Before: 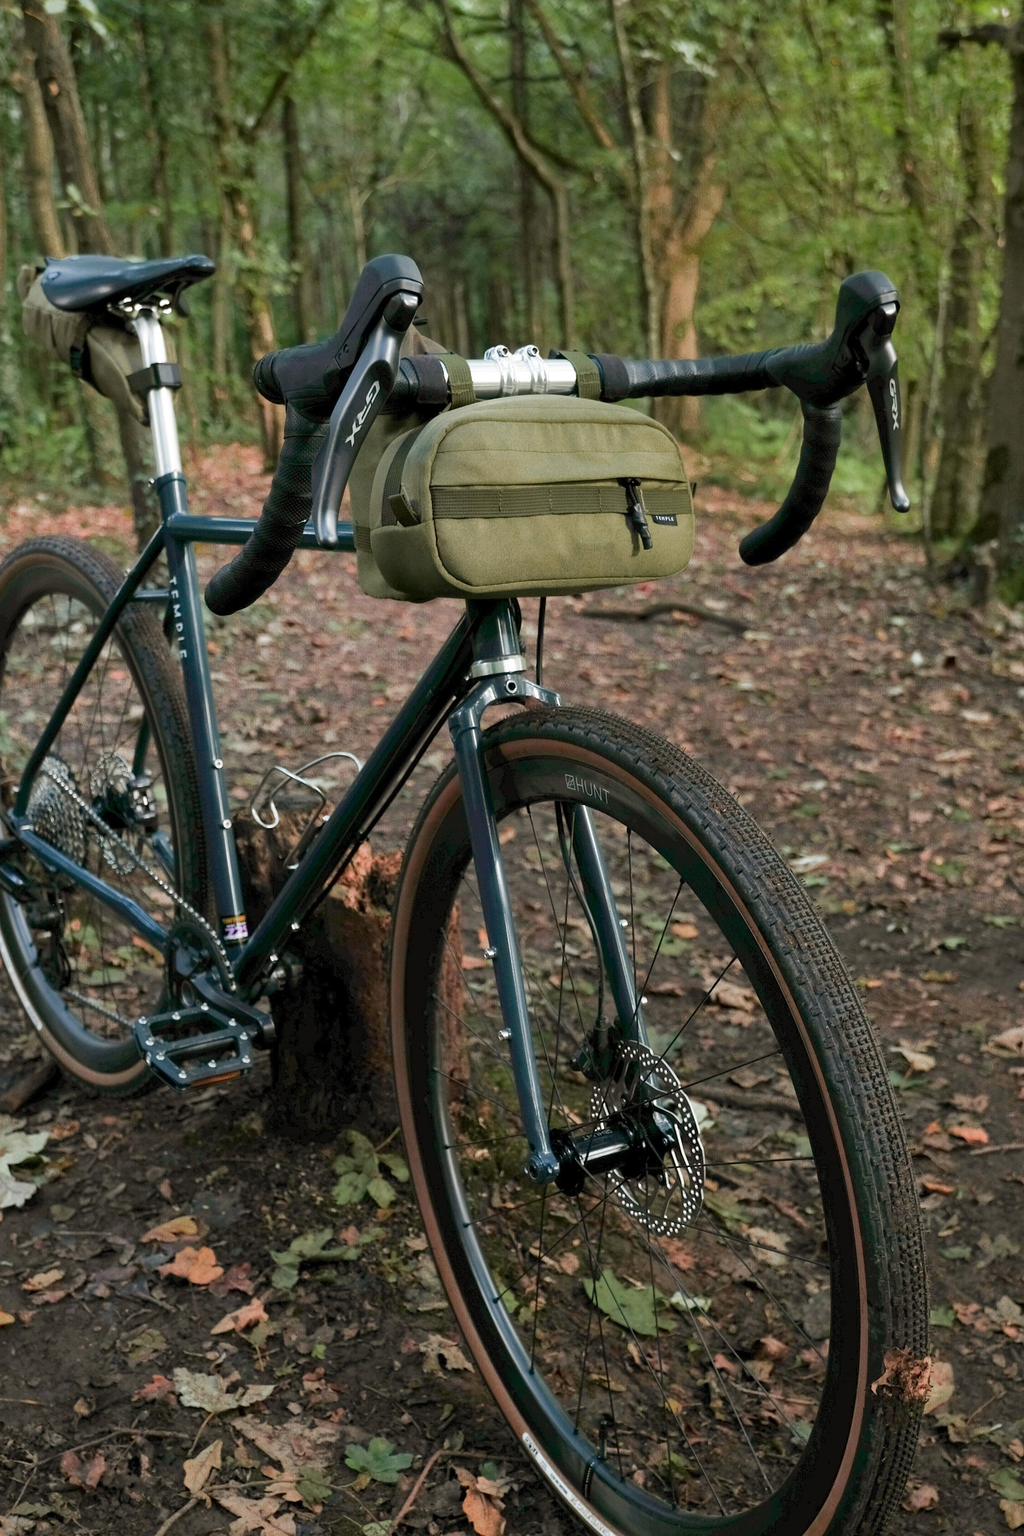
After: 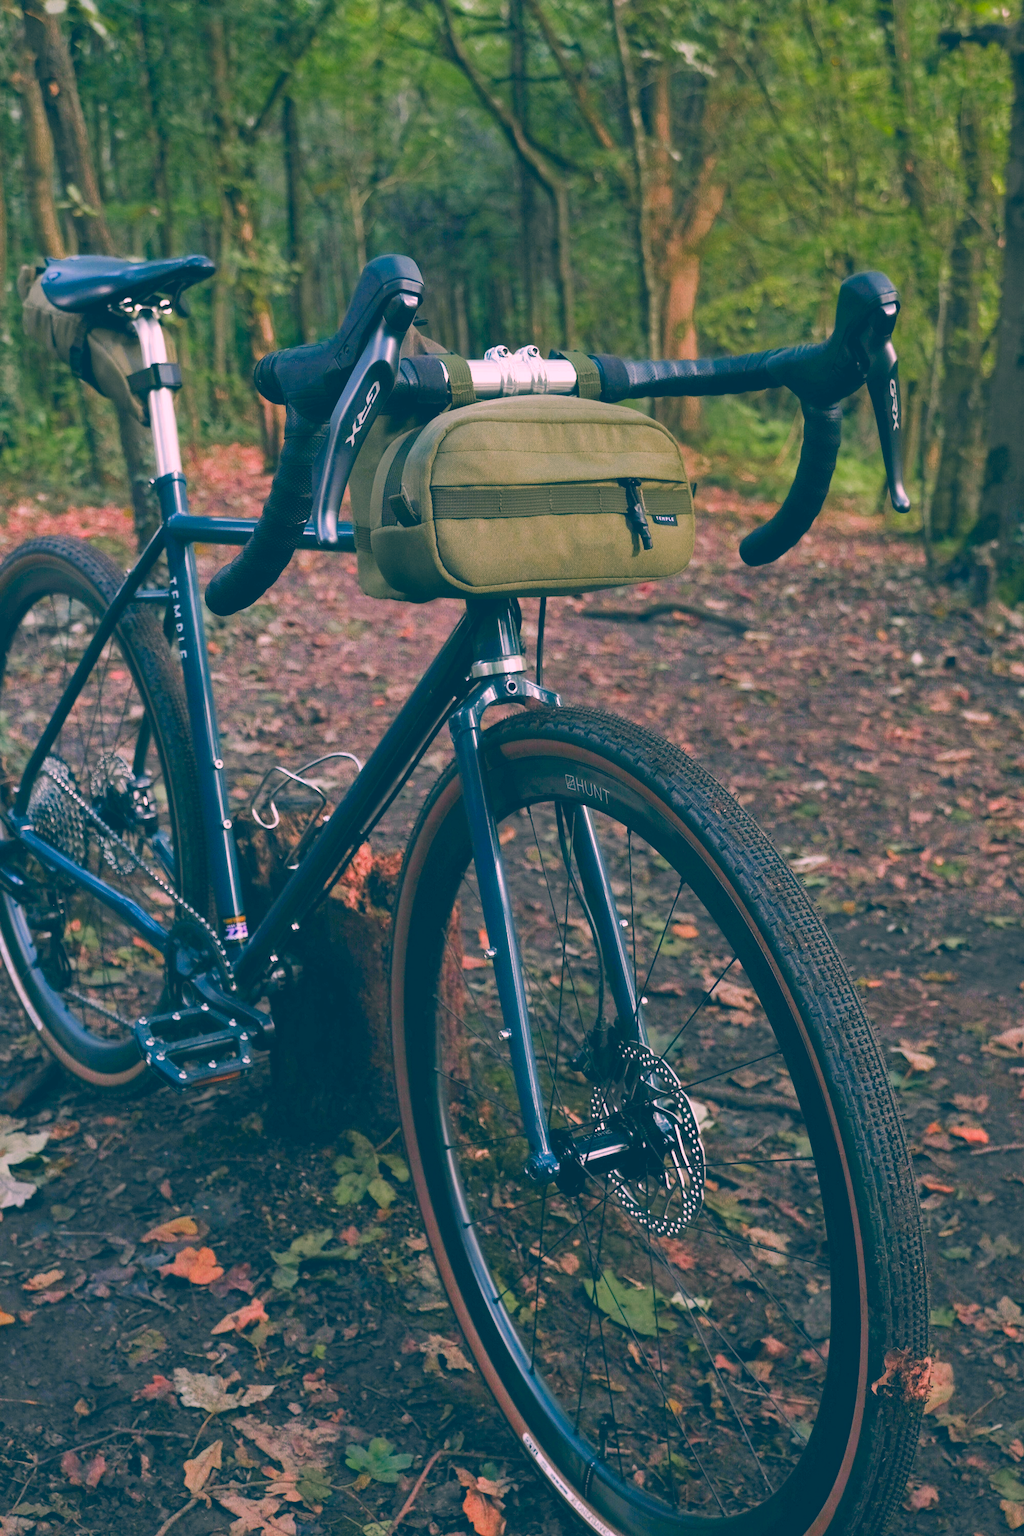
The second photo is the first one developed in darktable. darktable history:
exposure: black level correction -0.025, exposure -0.121 EV, compensate highlight preservation false
color correction: highlights a* 16.44, highlights b* 0.307, shadows a* -15.07, shadows b* -13.88, saturation 1.54
